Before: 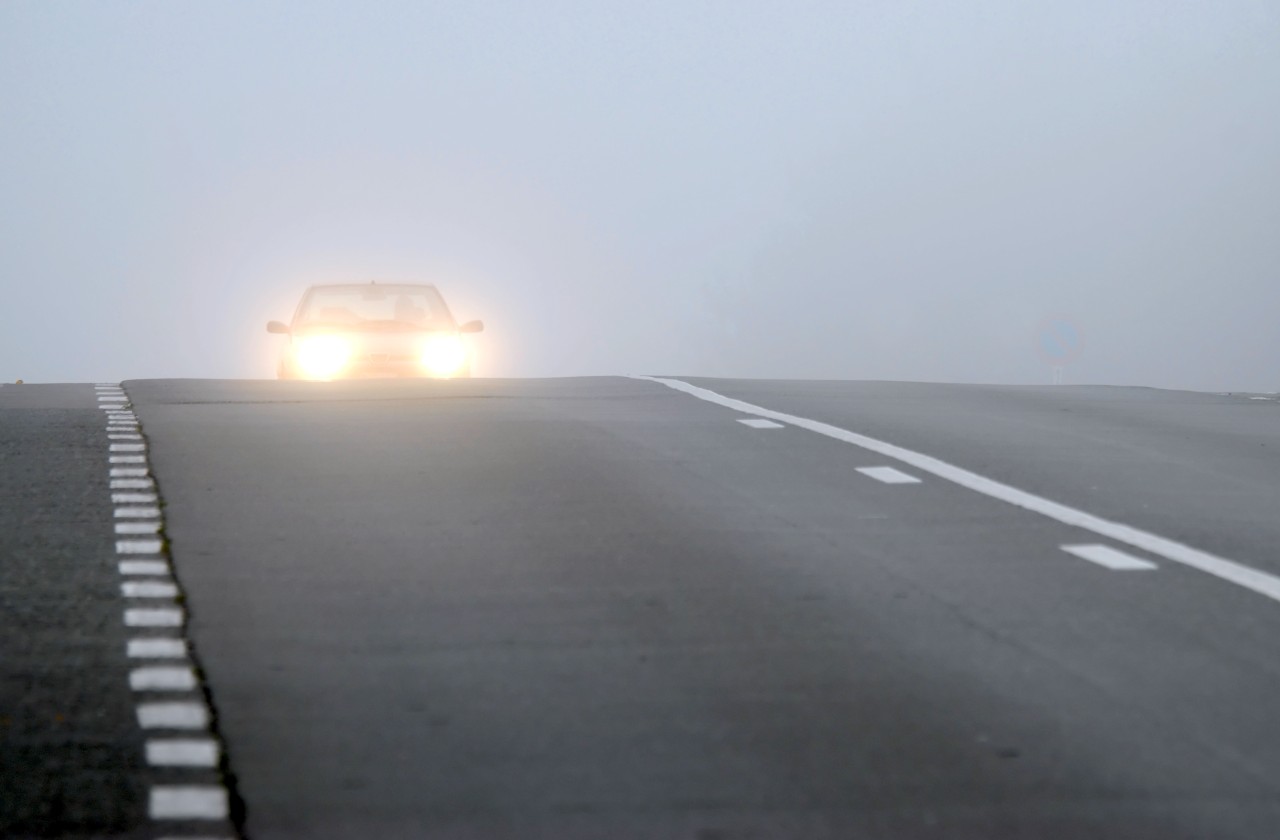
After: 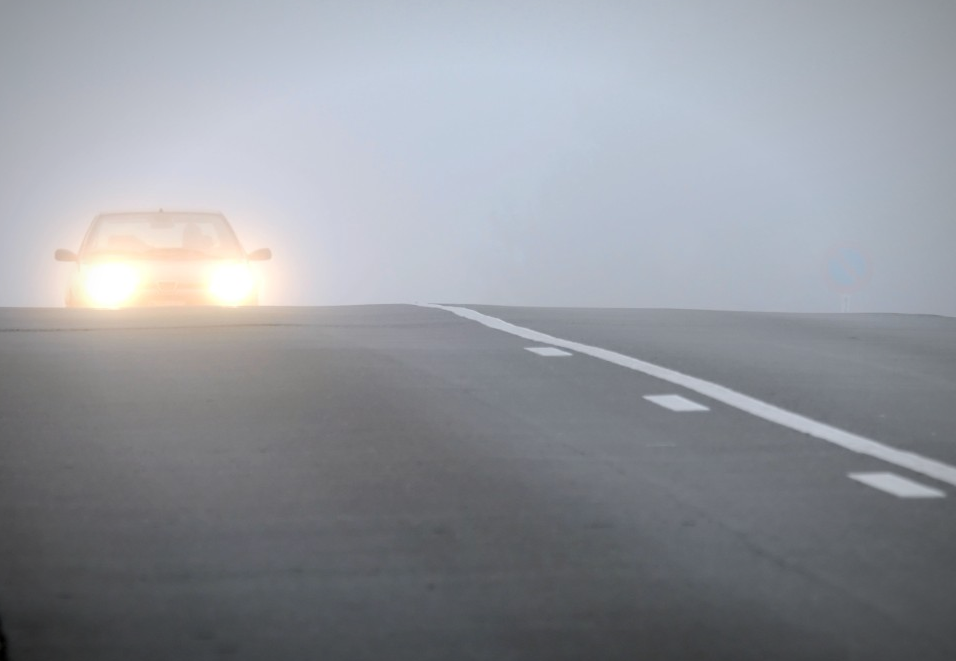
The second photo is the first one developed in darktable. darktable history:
vignetting: fall-off radius 59.74%, automatic ratio true
crop: left 16.572%, top 8.652%, right 8.735%, bottom 12.629%
